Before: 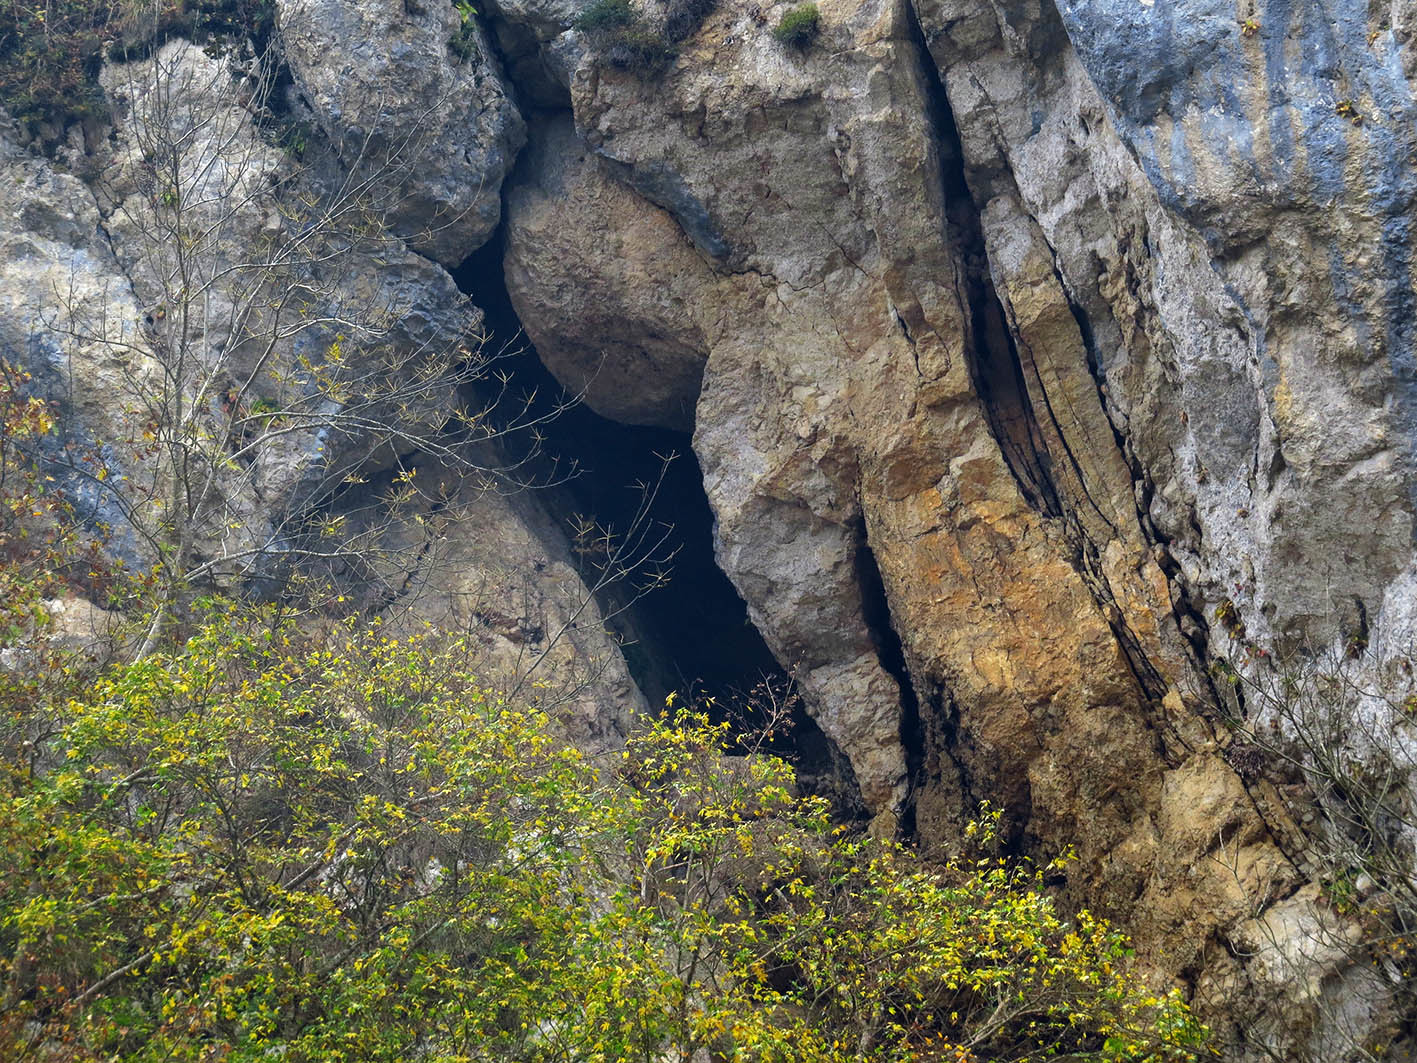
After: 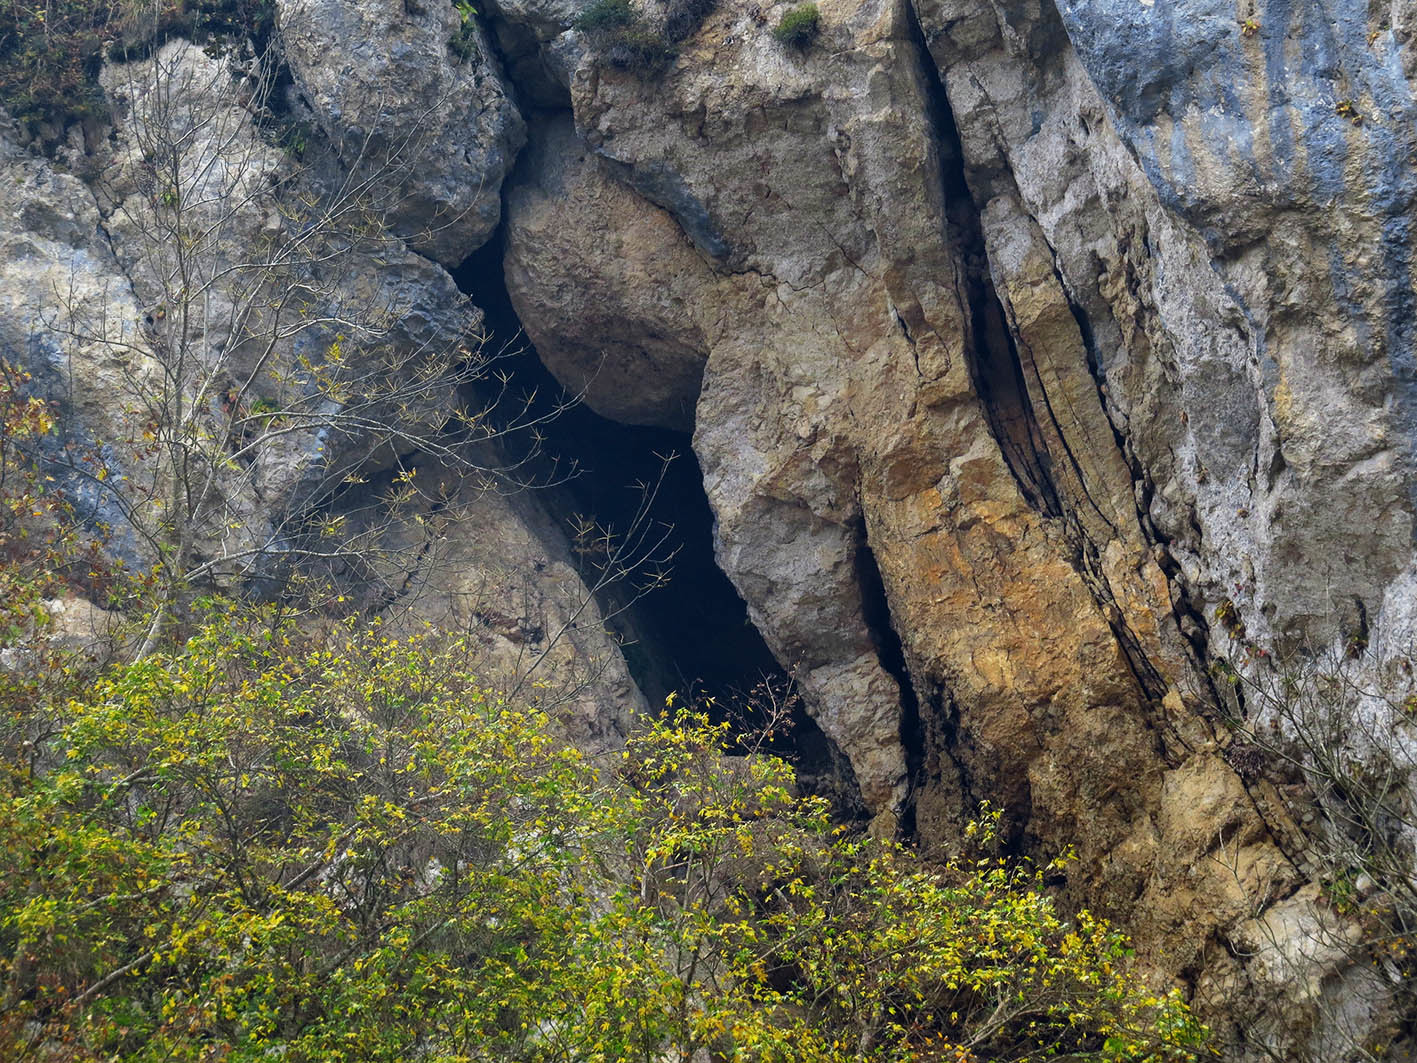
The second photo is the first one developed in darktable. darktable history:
exposure: exposure -0.156 EV, compensate highlight preservation false
color balance rgb: shadows lift › hue 84.52°, perceptual saturation grading › global saturation 0.238%
